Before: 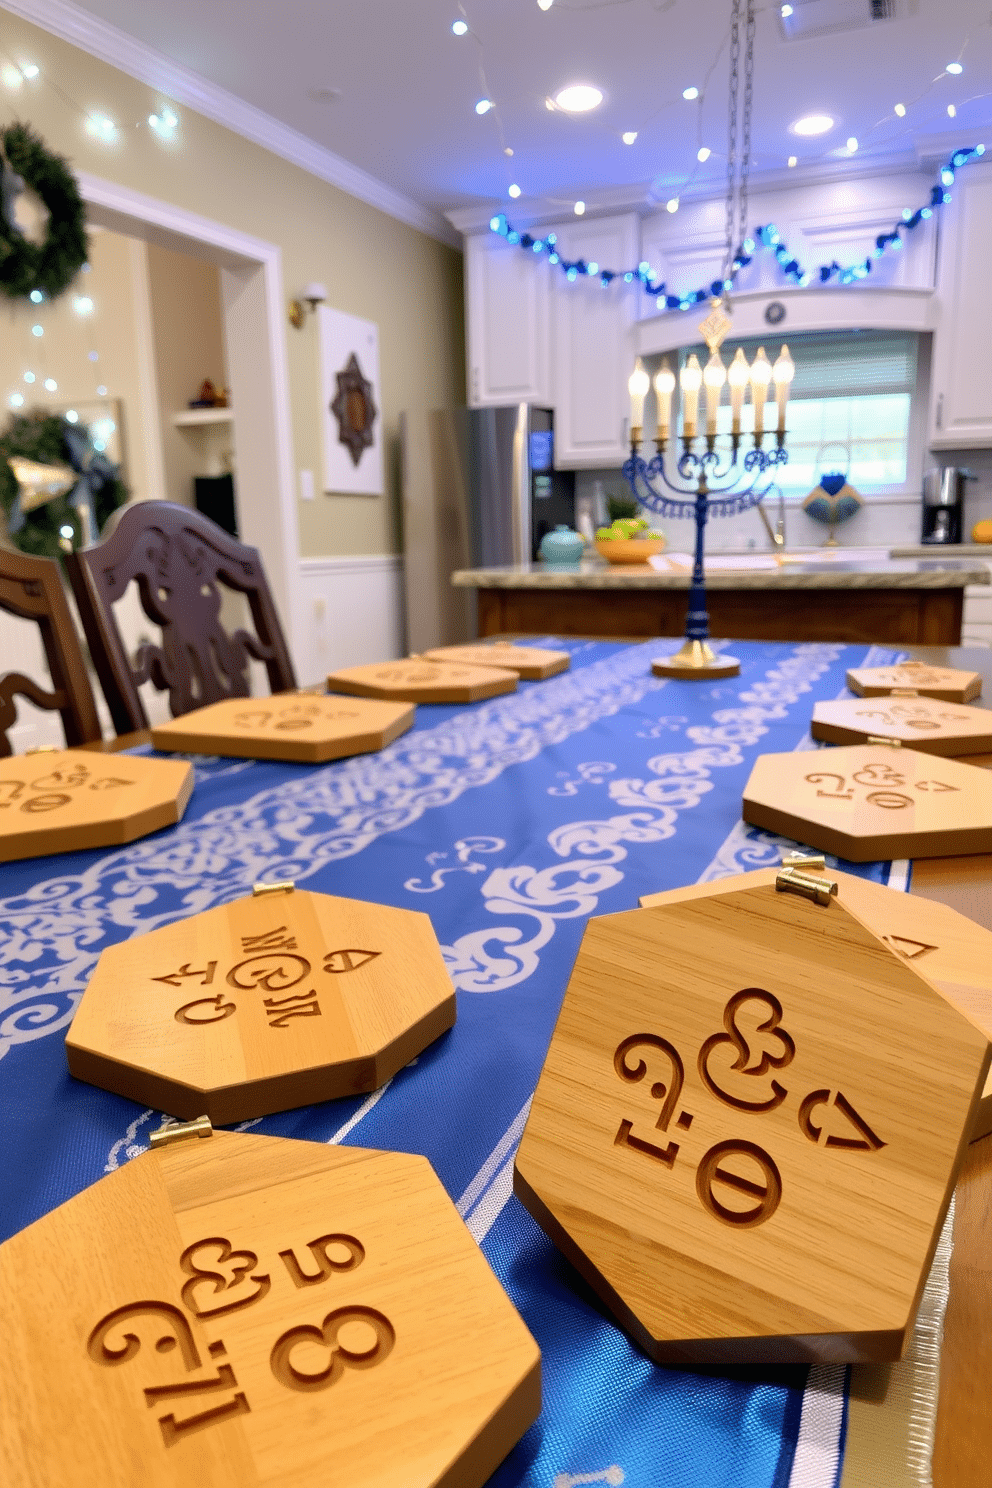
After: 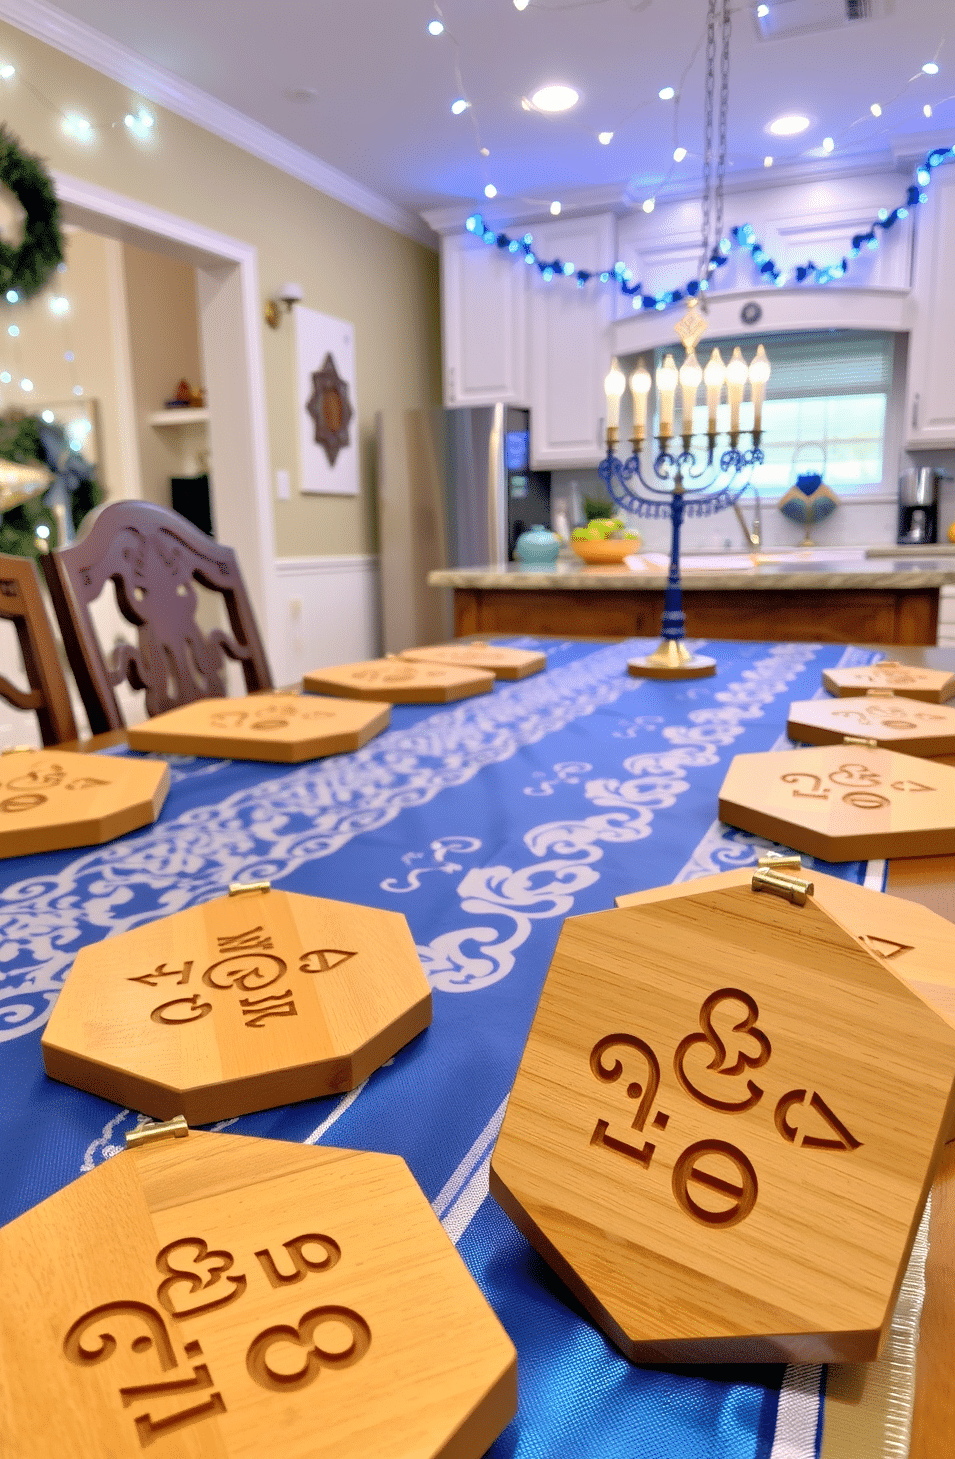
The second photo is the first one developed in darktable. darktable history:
crop and rotate: left 2.486%, right 1.181%, bottom 1.916%
tone equalizer: -7 EV 0.141 EV, -6 EV 0.602 EV, -5 EV 1.16 EV, -4 EV 1.36 EV, -3 EV 1.13 EV, -2 EV 0.6 EV, -1 EV 0.163 EV
